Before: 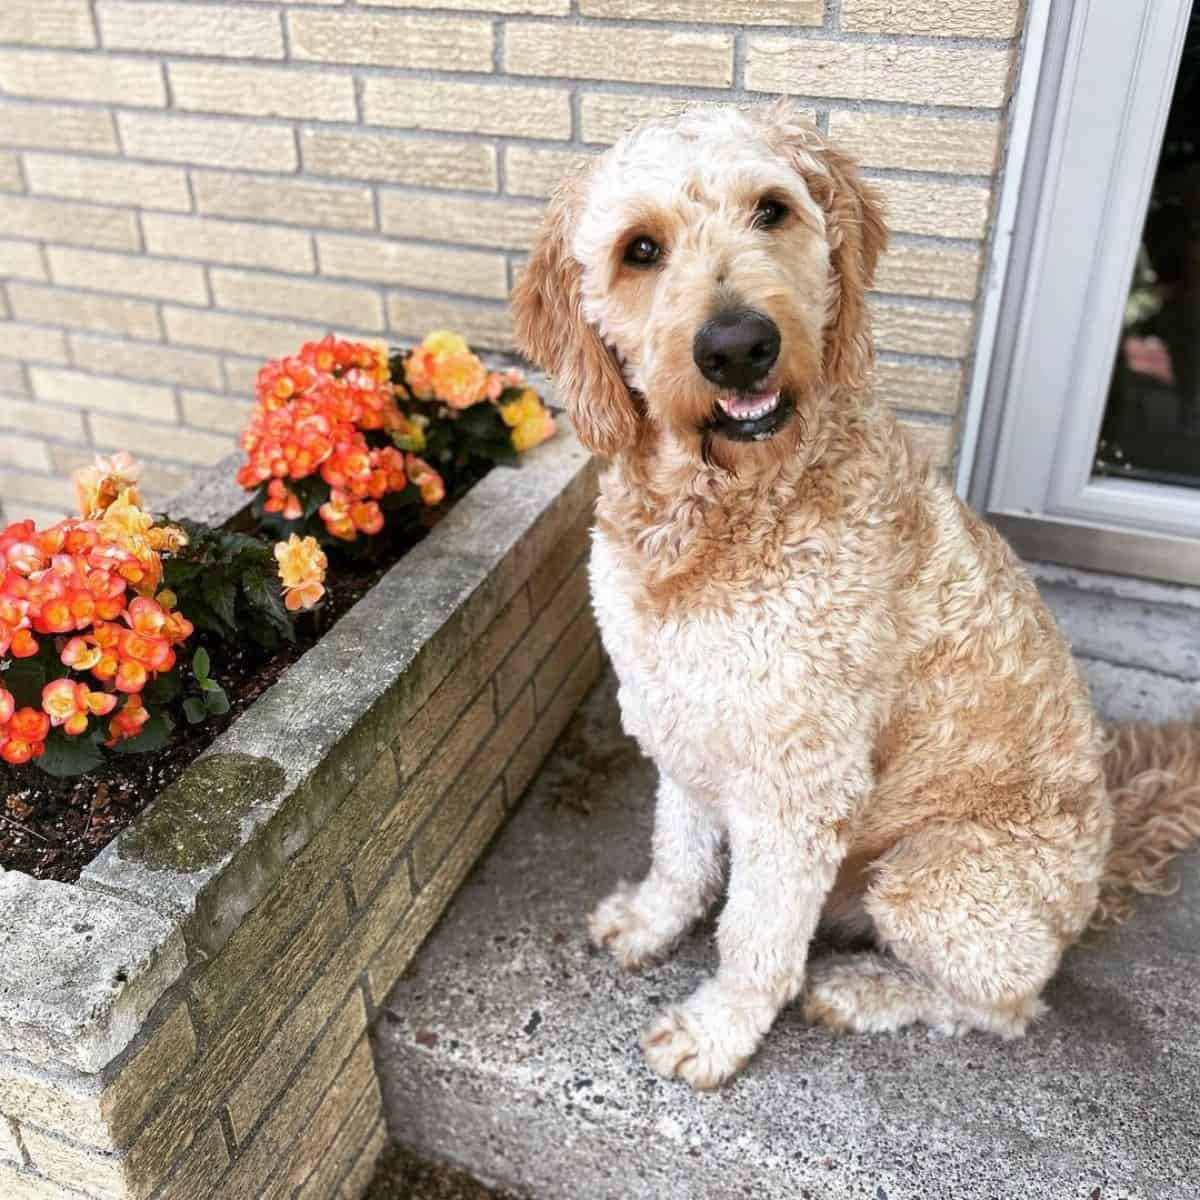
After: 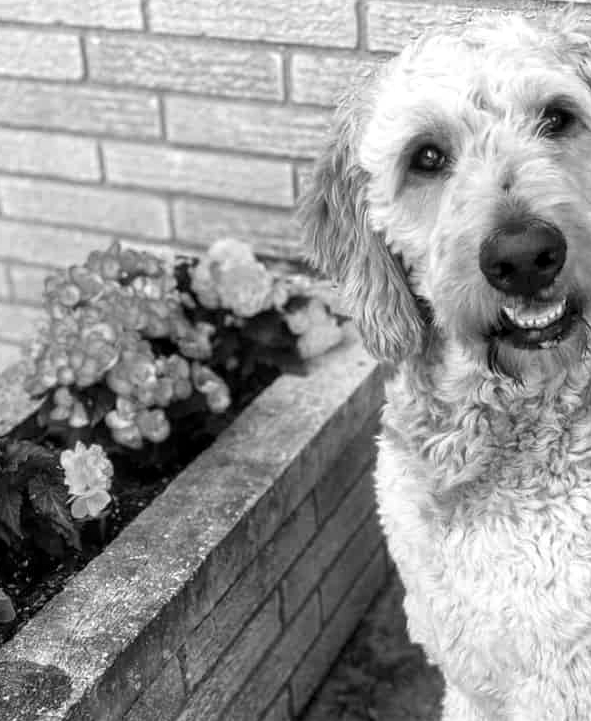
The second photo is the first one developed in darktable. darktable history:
crop: left 17.835%, top 7.675%, right 32.881%, bottom 32.213%
local contrast: on, module defaults
monochrome: on, module defaults
